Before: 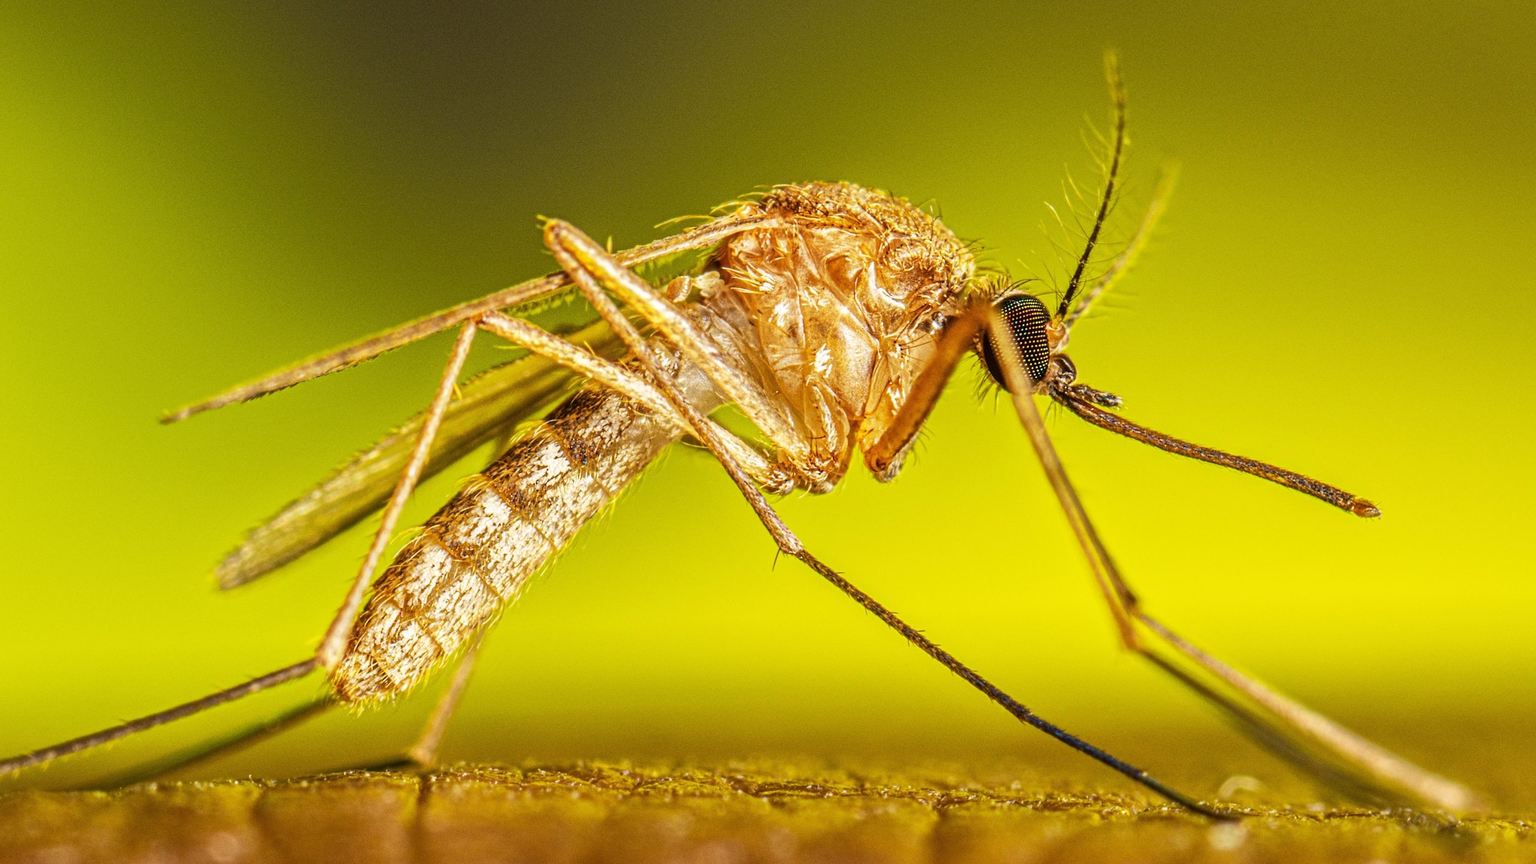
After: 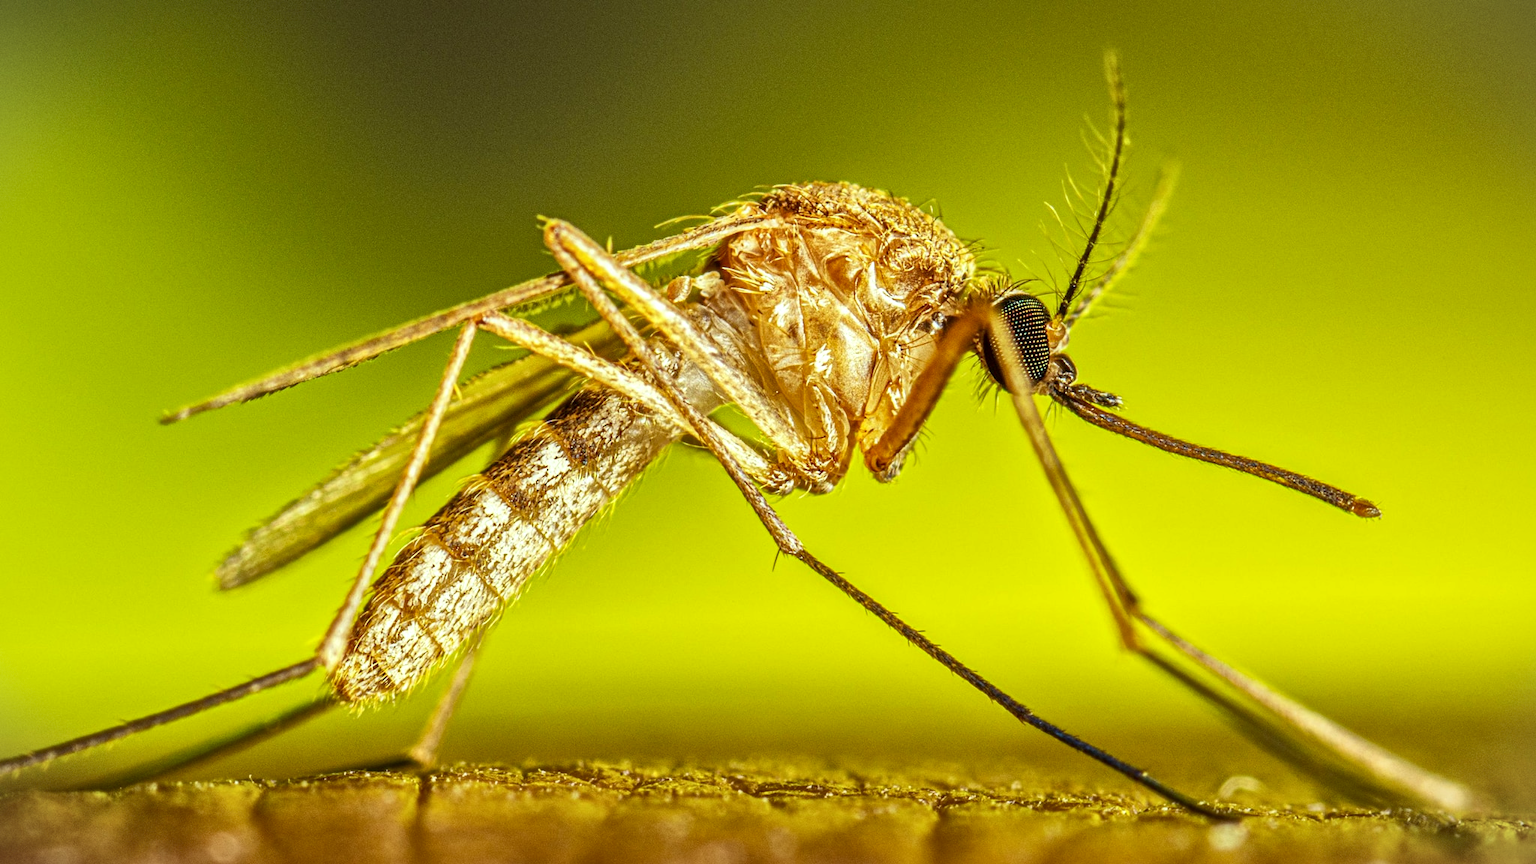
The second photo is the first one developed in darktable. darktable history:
vignetting: fall-off start 100%, brightness -0.406, saturation -0.3, width/height ratio 1.324, dithering 8-bit output, unbound false
local contrast: mode bilateral grid, contrast 20, coarseness 50, detail 150%, midtone range 0.2
color correction: highlights a* -8, highlights b* 3.1
